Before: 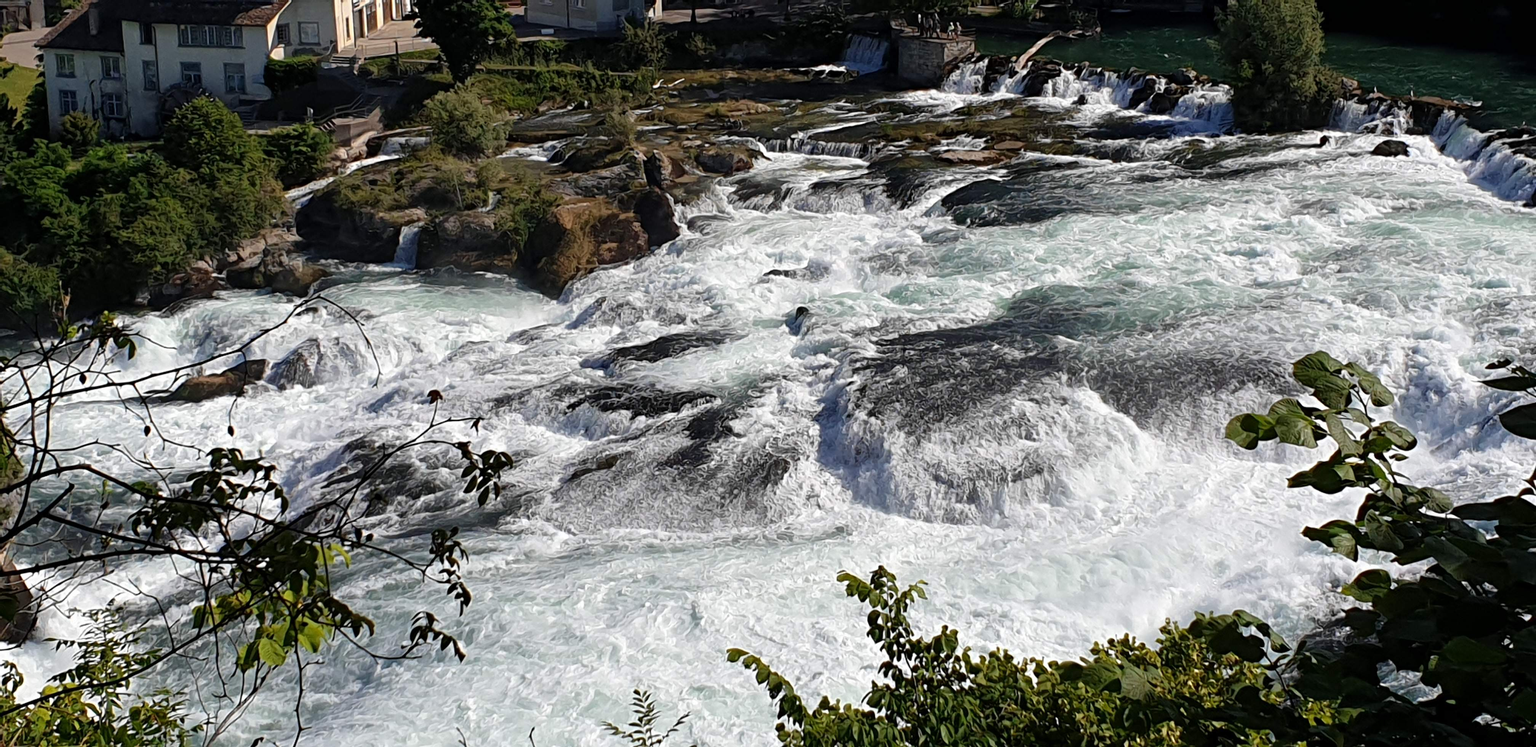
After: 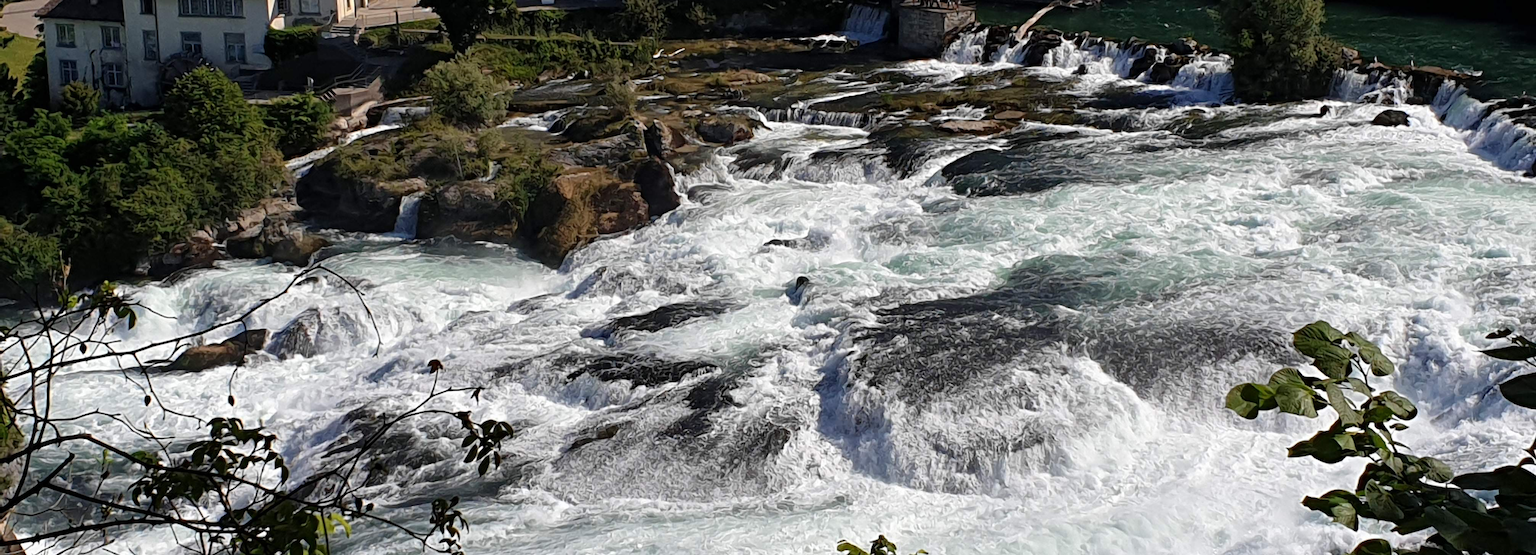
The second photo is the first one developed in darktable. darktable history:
crop: top 4.087%, bottom 21.558%
